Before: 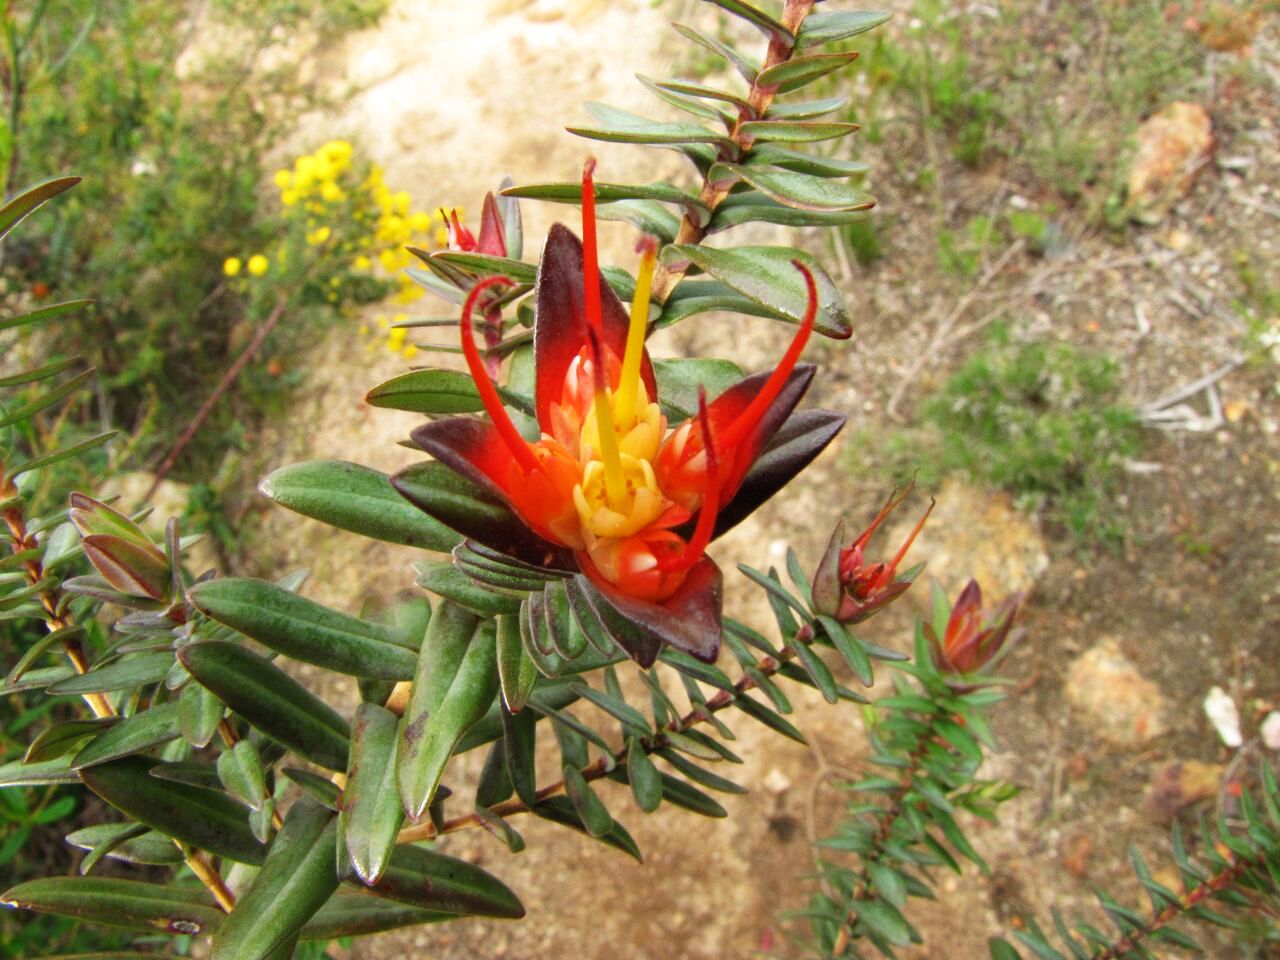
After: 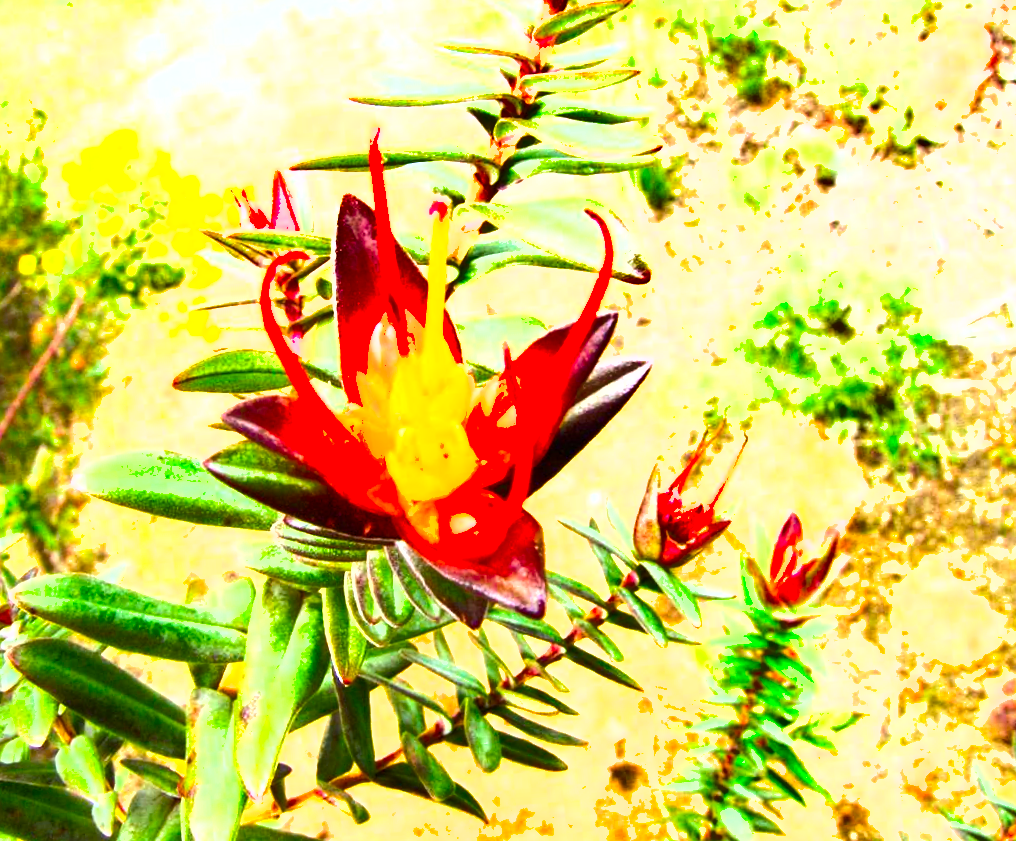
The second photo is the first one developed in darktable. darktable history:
white balance: red 0.976, blue 1.04
shadows and highlights: low approximation 0.01, soften with gaussian
color balance rgb: perceptual saturation grading › global saturation 30%, global vibrance 20%
exposure: black level correction 0.001, exposure 0.14 EV, compensate highlight preservation false
crop: left 16.768%, top 8.653%, right 8.362%, bottom 12.485%
levels: levels [0, 0.281, 0.562]
rotate and perspective: rotation -4.98°, automatic cropping off
contrast brightness saturation: saturation 0.1
